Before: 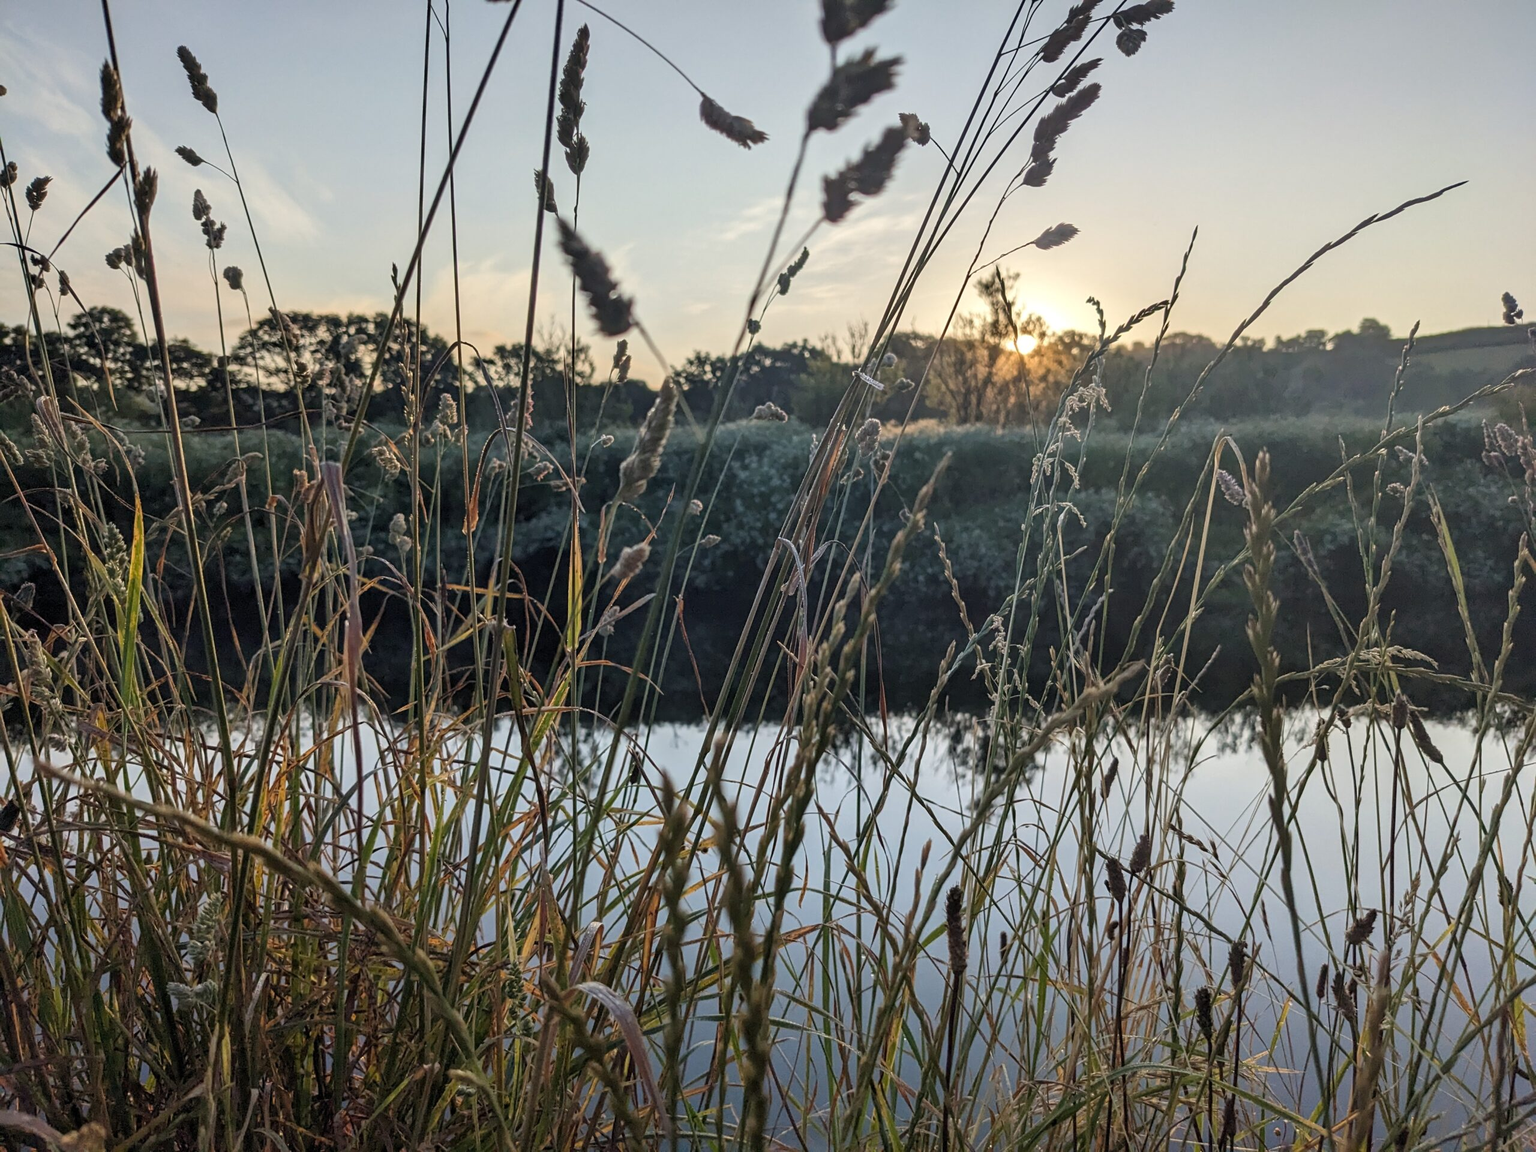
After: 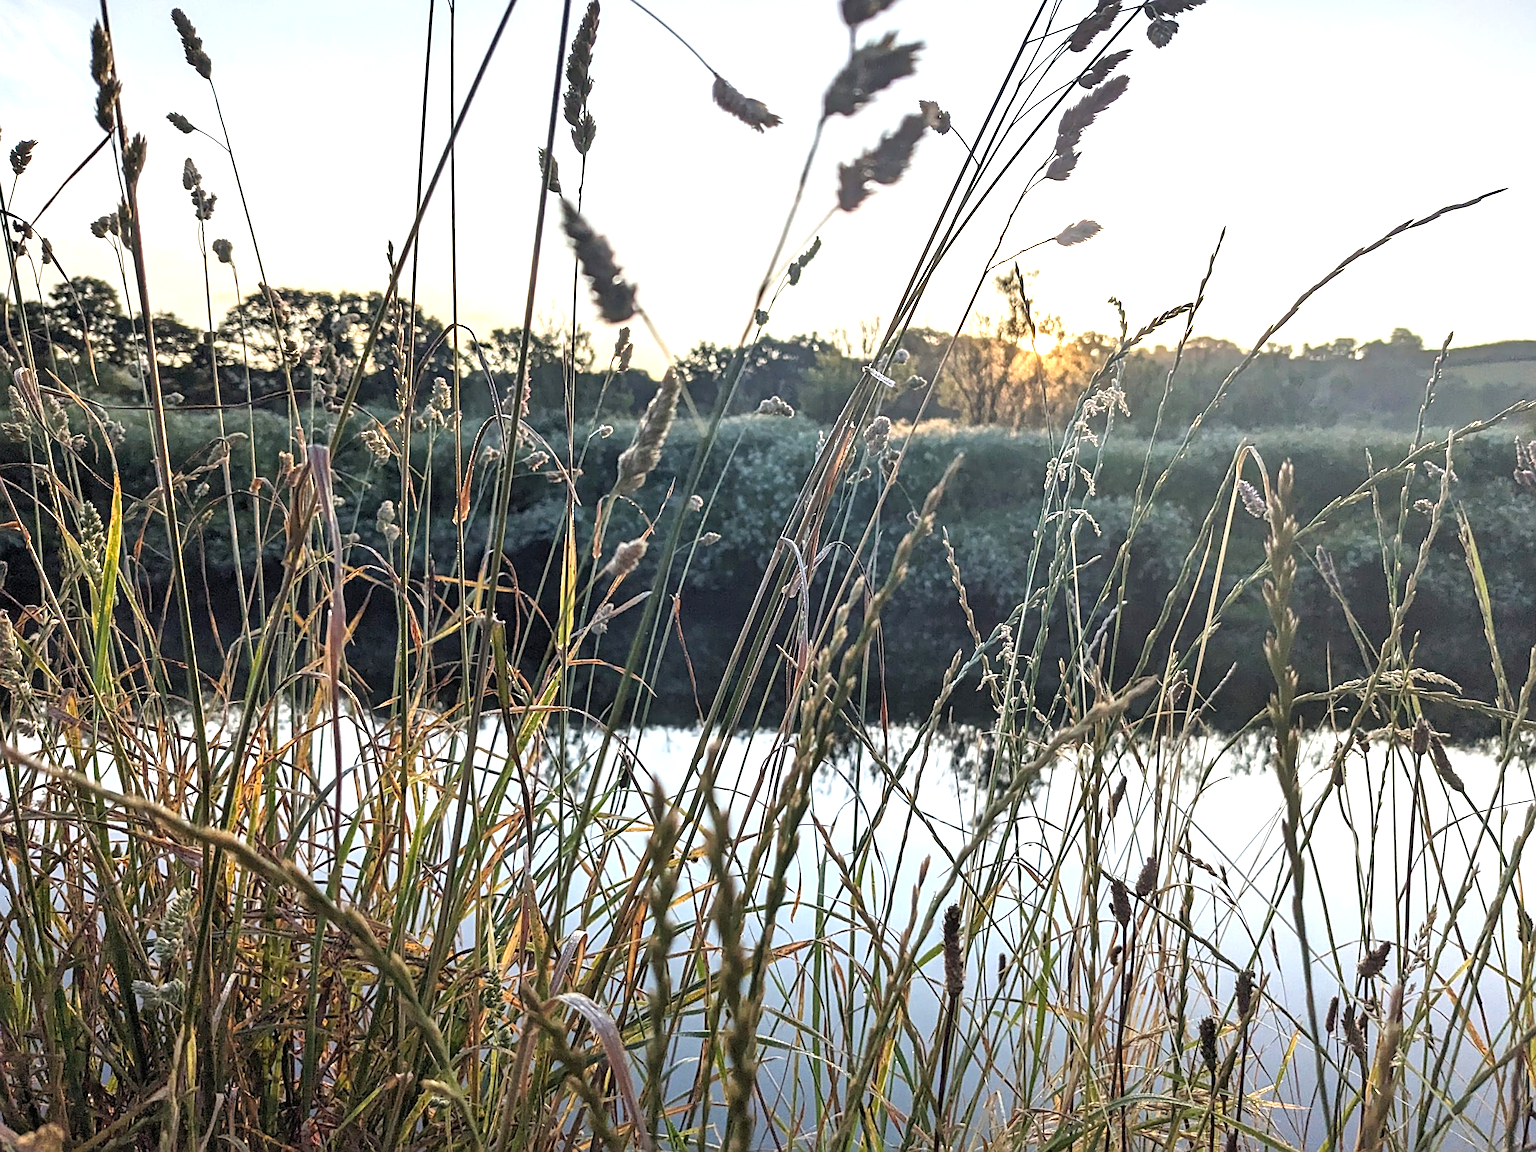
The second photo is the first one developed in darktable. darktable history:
sharpen: on, module defaults
crop and rotate: angle -1.69°
exposure: black level correction 0, exposure 1.1 EV, compensate exposure bias true, compensate highlight preservation false
